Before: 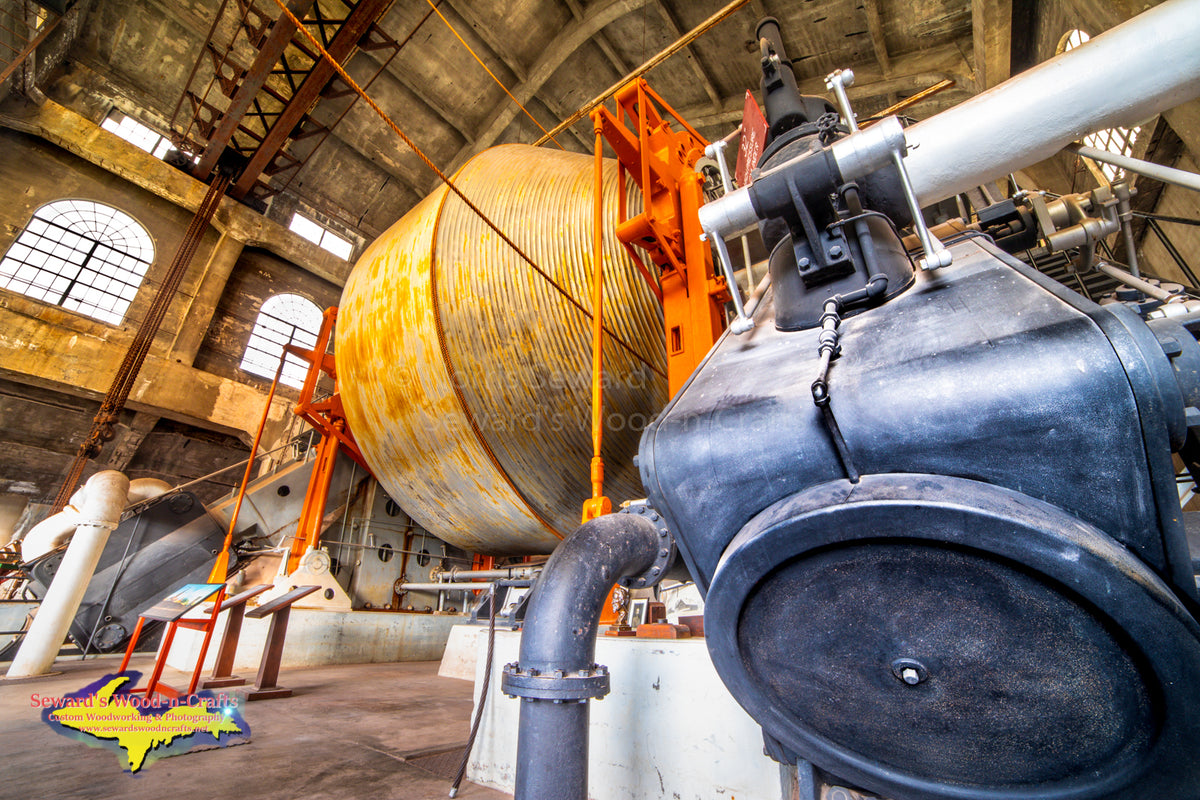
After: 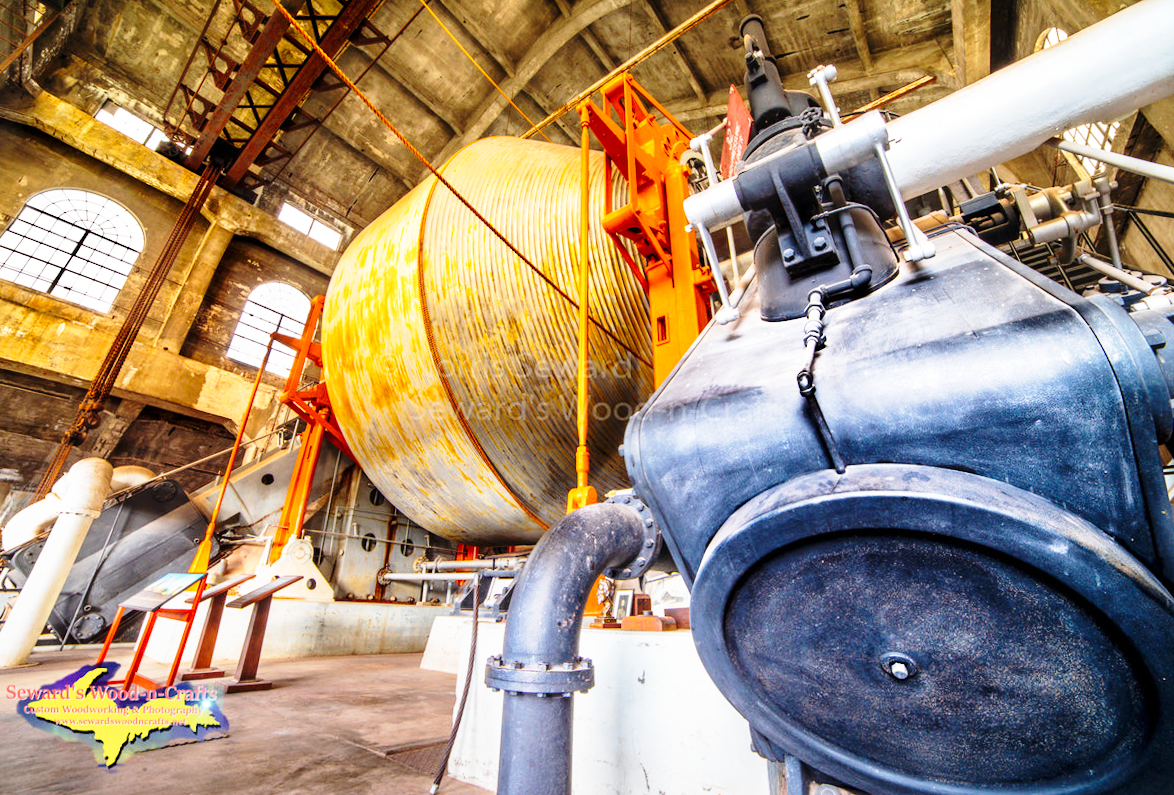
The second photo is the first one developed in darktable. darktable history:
base curve: curves: ch0 [(0, 0) (0.028, 0.03) (0.121, 0.232) (0.46, 0.748) (0.859, 0.968) (1, 1)], preserve colors none
rotate and perspective: rotation 0.226°, lens shift (vertical) -0.042, crop left 0.023, crop right 0.982, crop top 0.006, crop bottom 0.994
